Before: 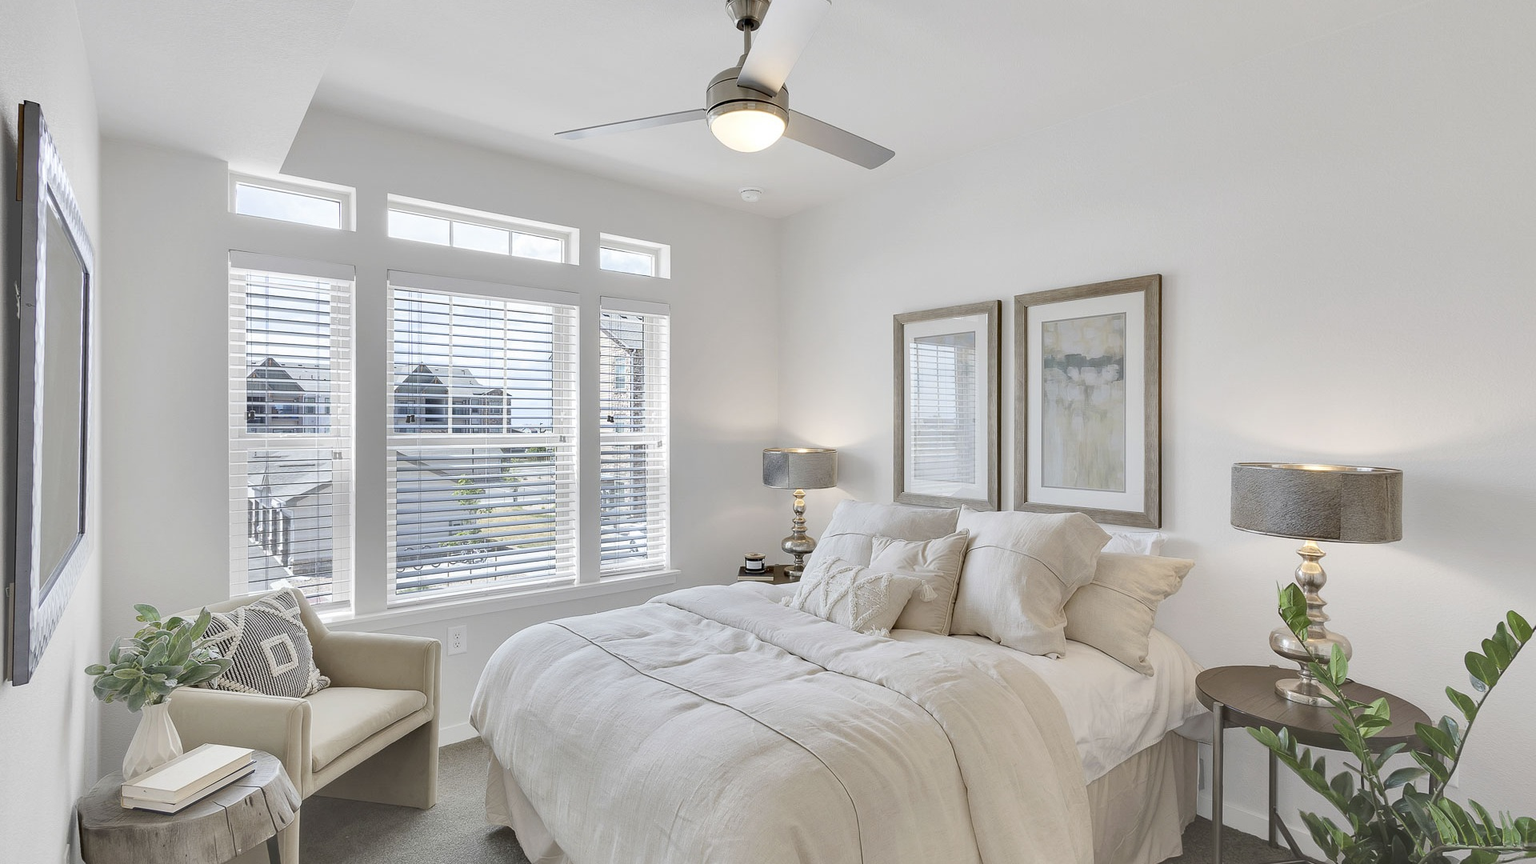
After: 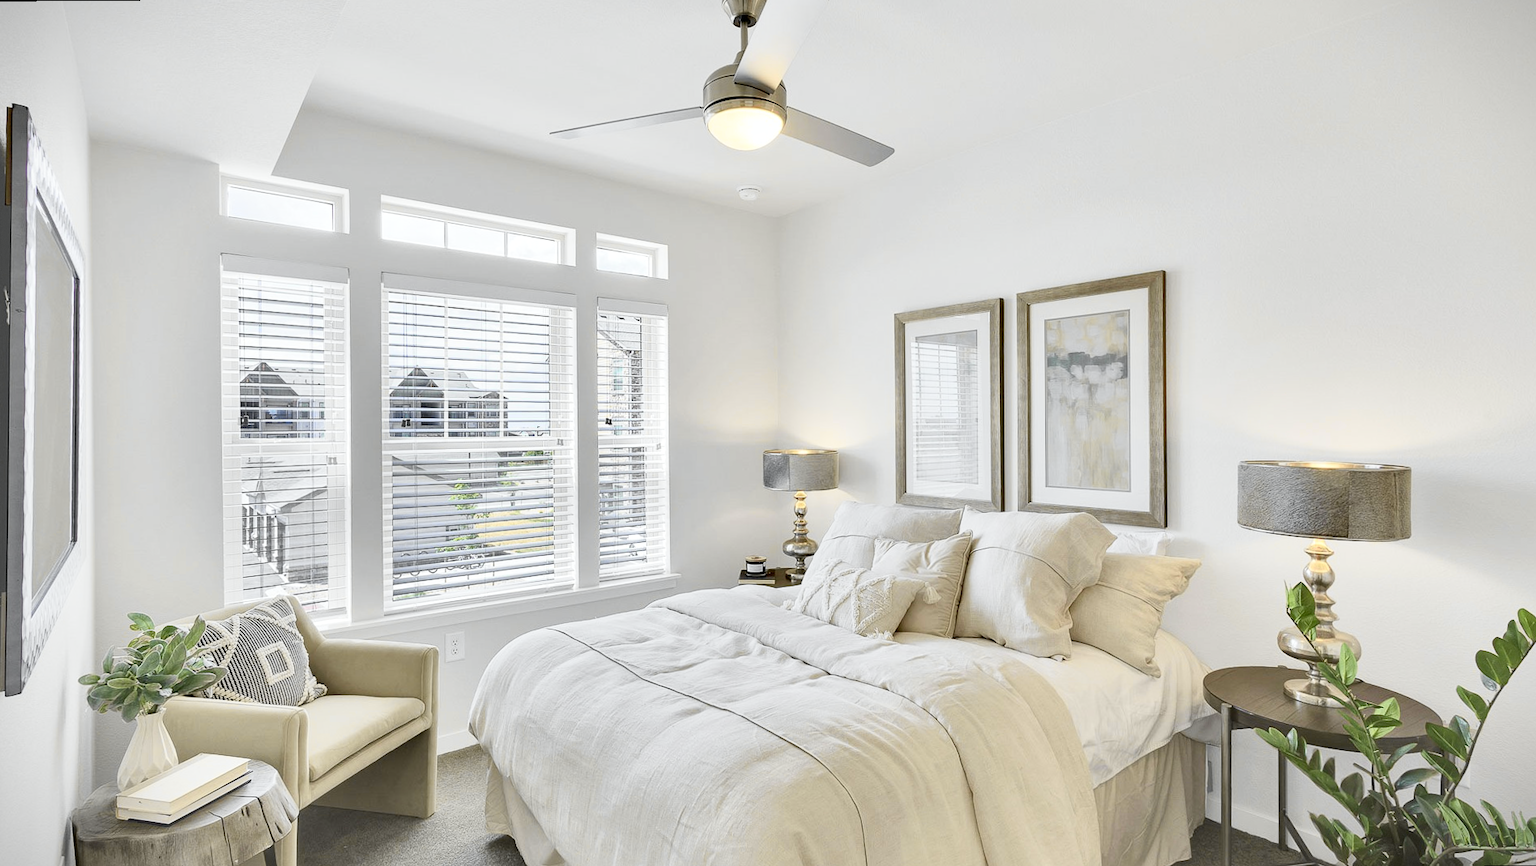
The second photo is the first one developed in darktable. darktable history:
tone curve: curves: ch0 [(0, 0) (0.131, 0.116) (0.316, 0.345) (0.501, 0.584) (0.629, 0.732) (0.812, 0.888) (1, 0.974)]; ch1 [(0, 0) (0.366, 0.367) (0.475, 0.462) (0.494, 0.496) (0.504, 0.499) (0.553, 0.584) (1, 1)]; ch2 [(0, 0) (0.333, 0.346) (0.375, 0.375) (0.424, 0.43) (0.476, 0.492) (0.502, 0.502) (0.533, 0.556) (0.566, 0.599) (0.614, 0.653) (1, 1)], color space Lab, independent channels, preserve colors none
rotate and perspective: rotation -0.45°, automatic cropping original format, crop left 0.008, crop right 0.992, crop top 0.012, crop bottom 0.988
vignetting: fall-off start 100%, brightness -0.406, saturation -0.3, width/height ratio 1.324, dithering 8-bit output, unbound false
local contrast: mode bilateral grid, contrast 20, coarseness 50, detail 130%, midtone range 0.2
